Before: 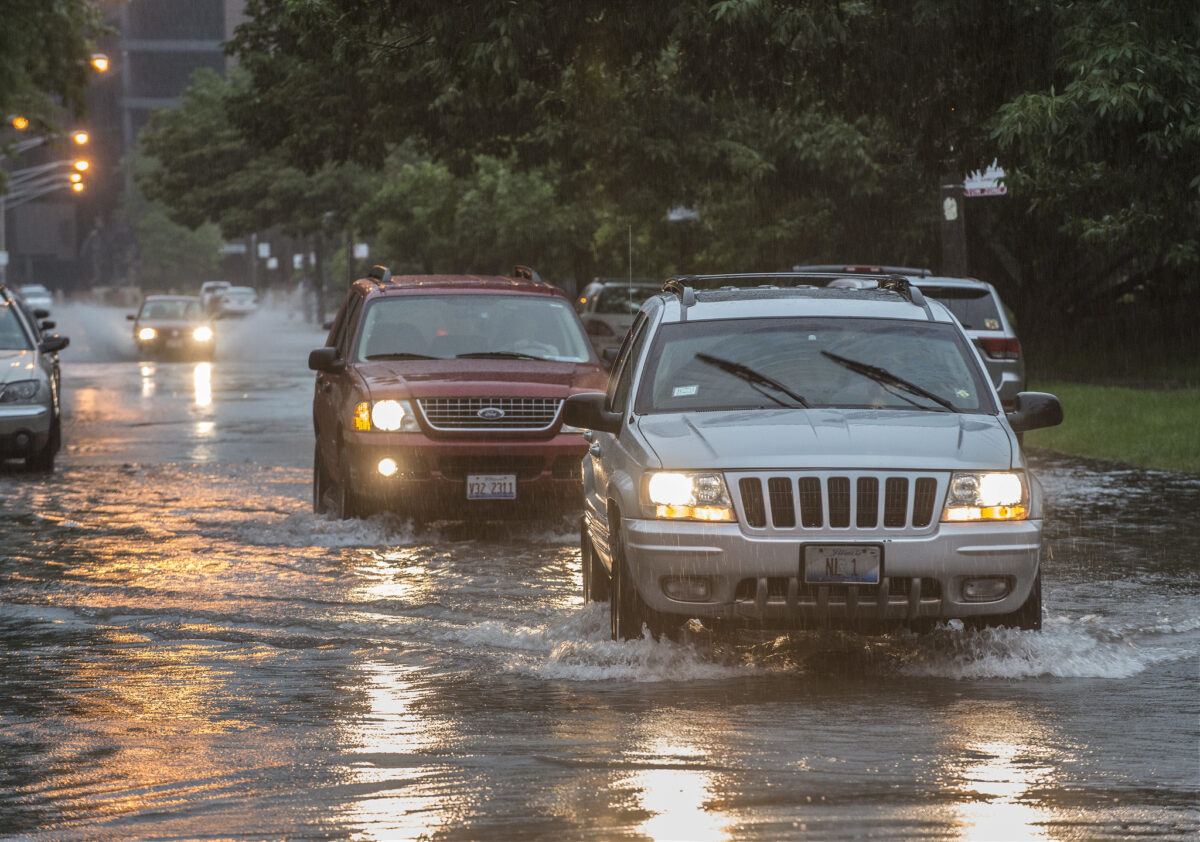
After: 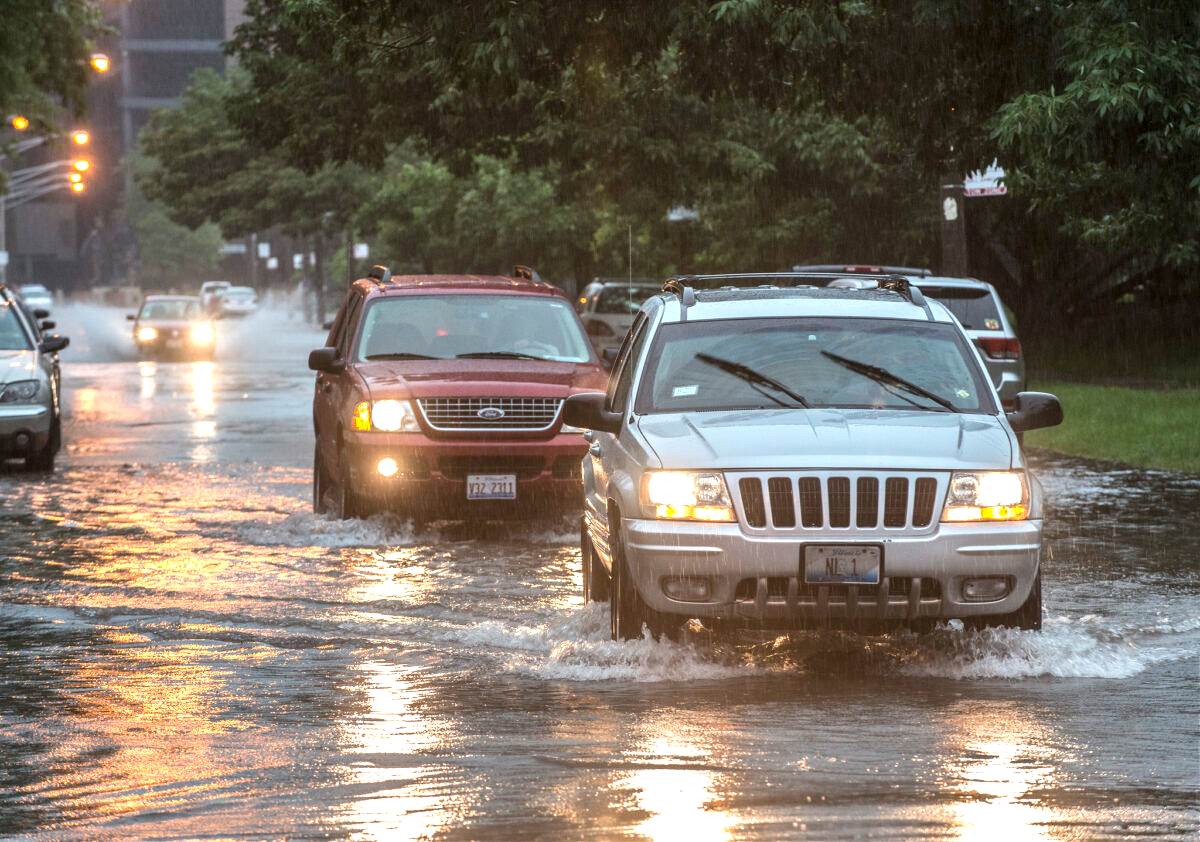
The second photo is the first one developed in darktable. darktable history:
exposure: black level correction 0.001, exposure 0.675 EV, compensate highlight preservation false
color balance rgb: shadows lift › luminance -10%, highlights gain › luminance 10%, saturation formula JzAzBz (2021)
